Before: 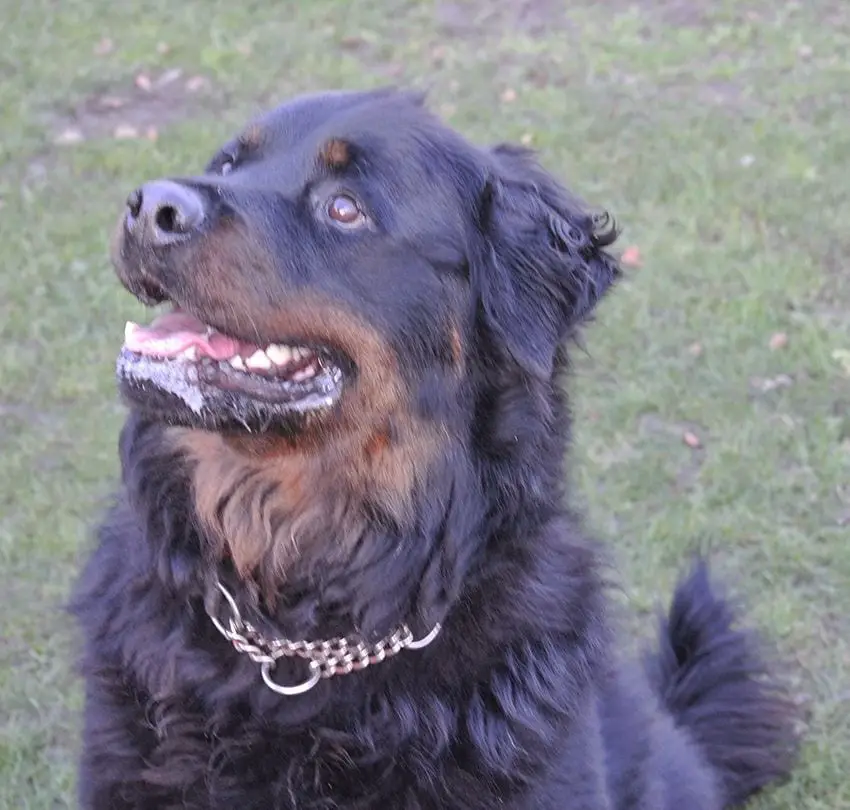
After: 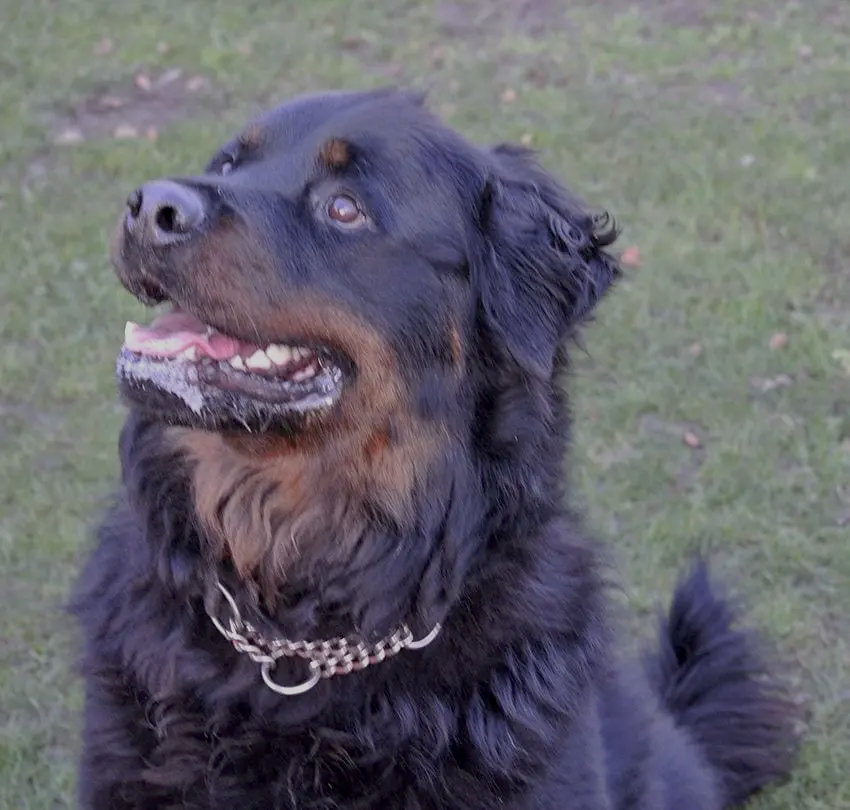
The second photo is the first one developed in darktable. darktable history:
exposure: black level correction 0.009, exposure -0.645 EV, compensate highlight preservation false
